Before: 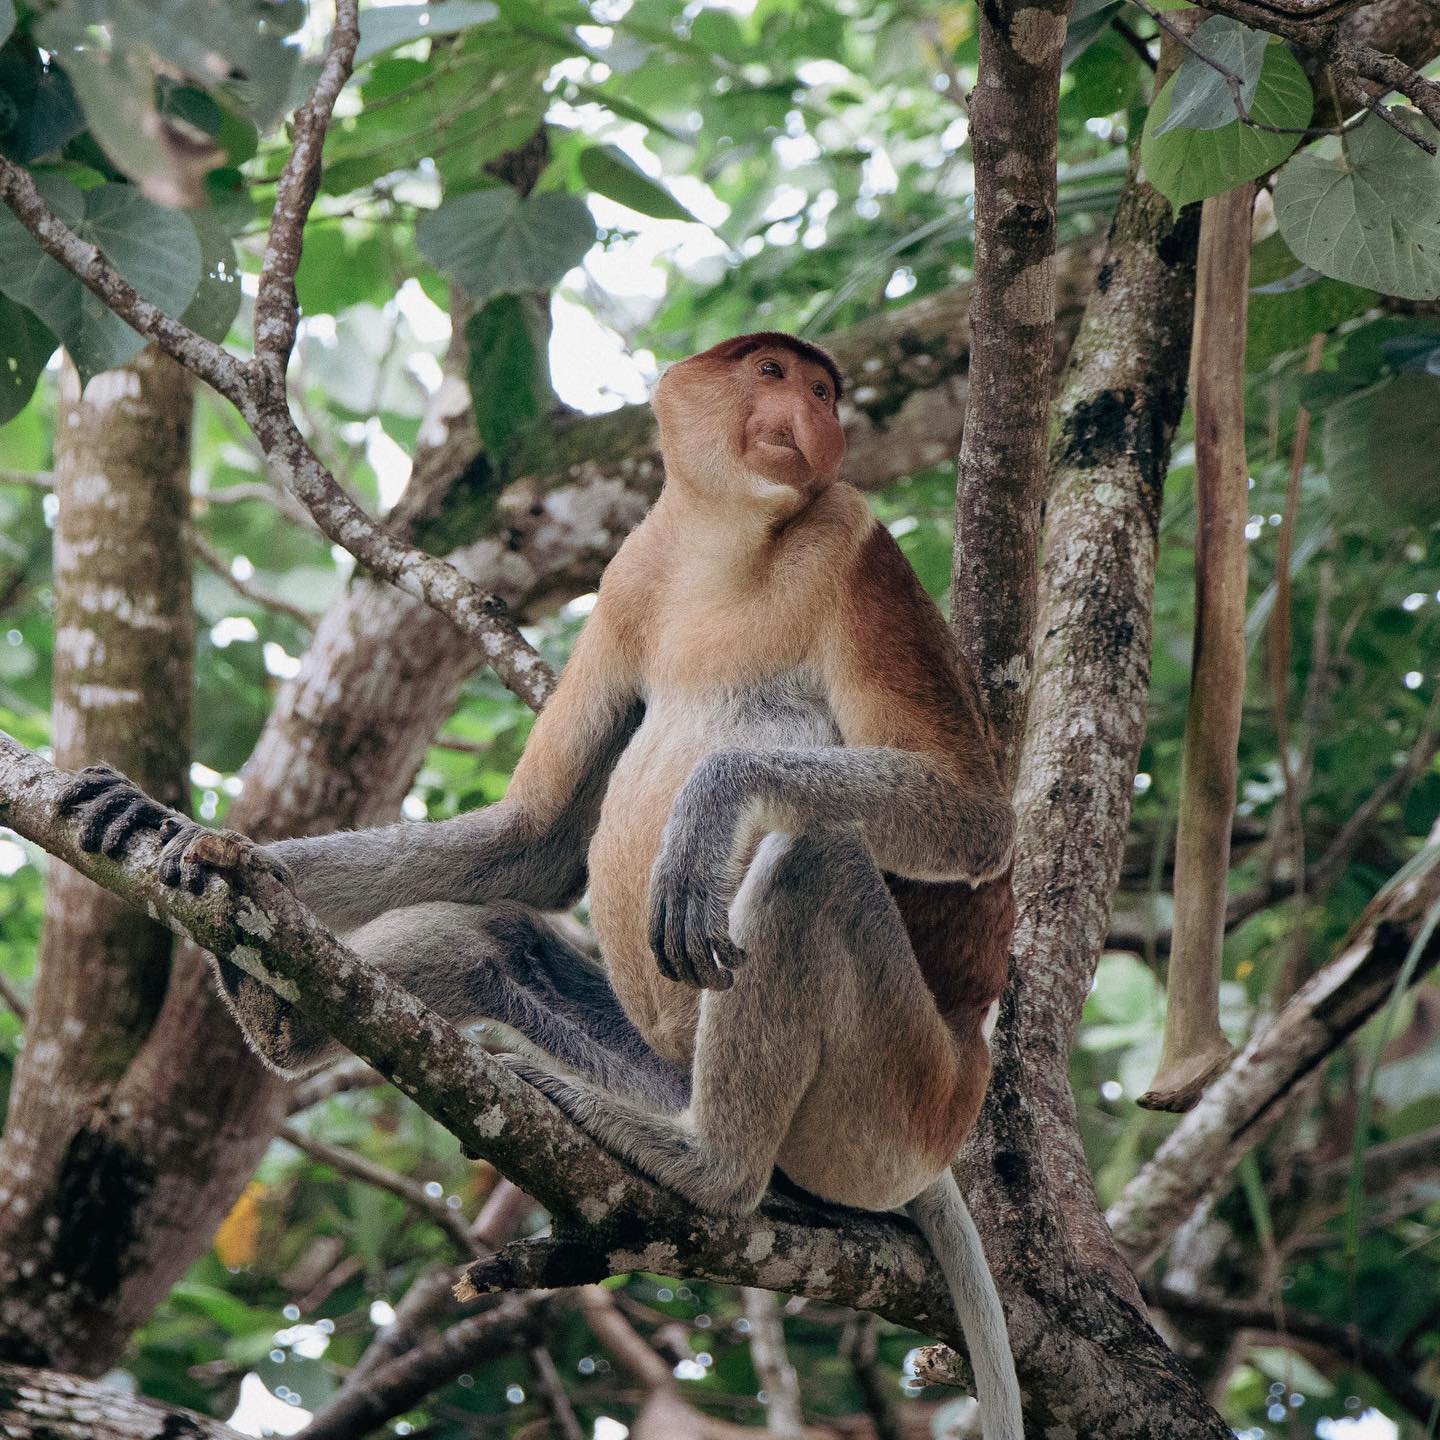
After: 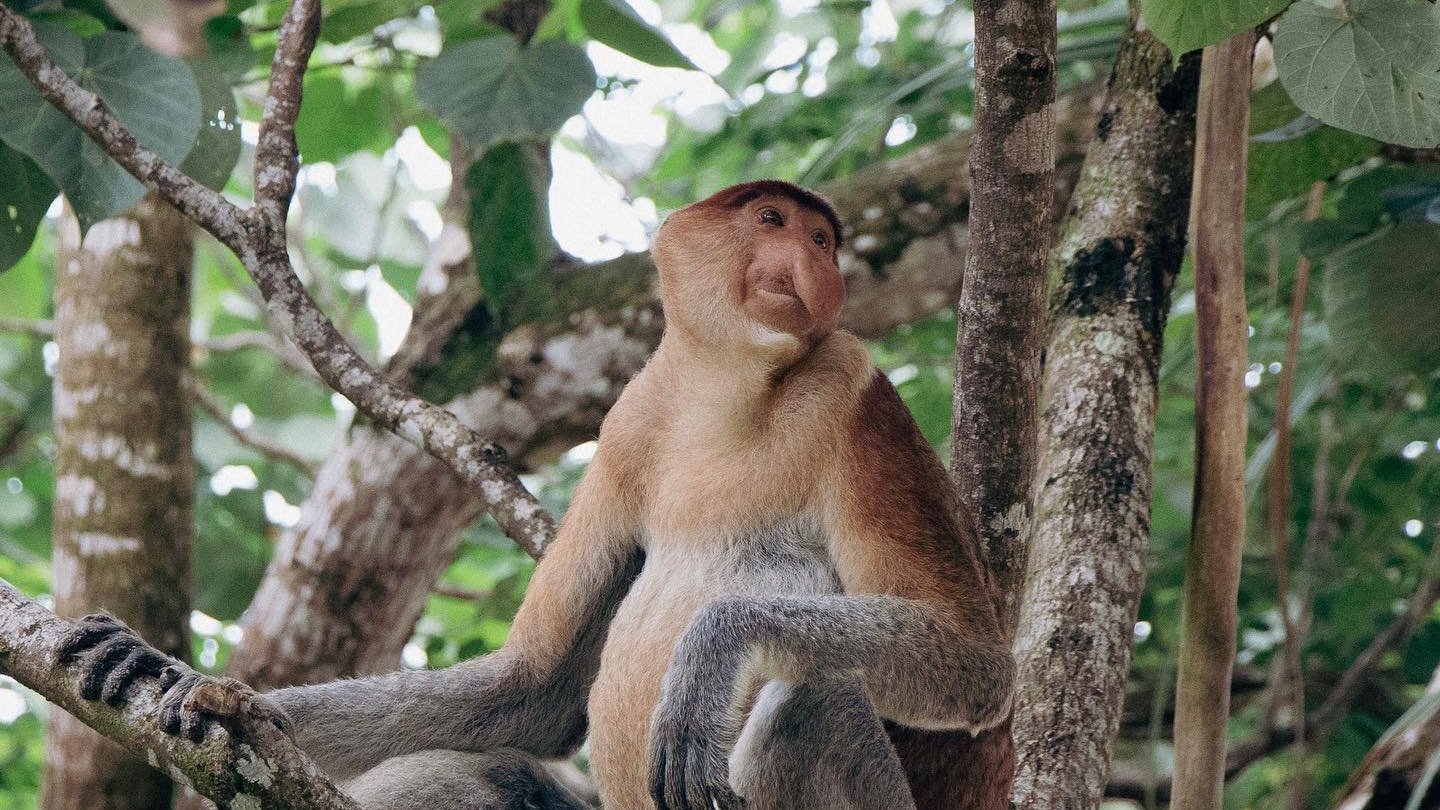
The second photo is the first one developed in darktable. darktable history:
crop and rotate: top 10.585%, bottom 33.111%
